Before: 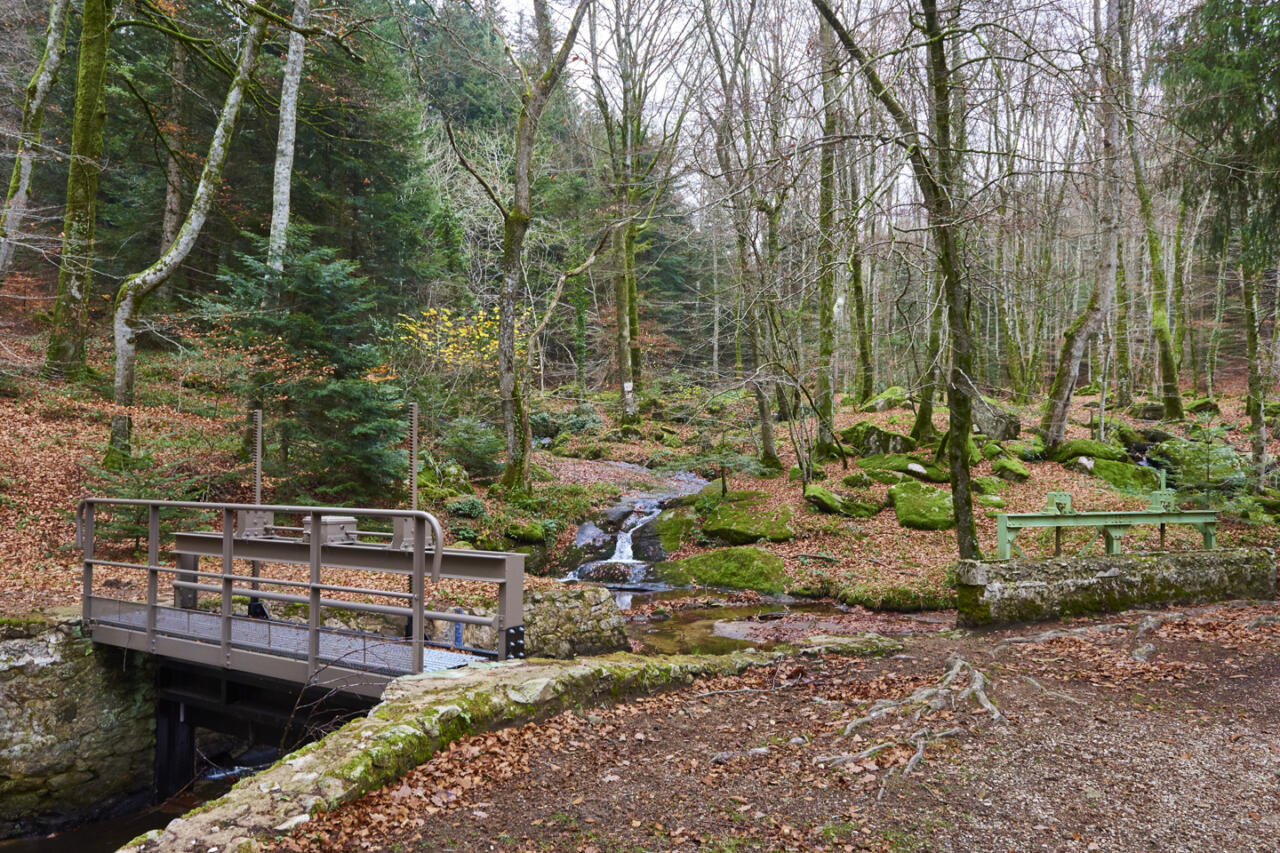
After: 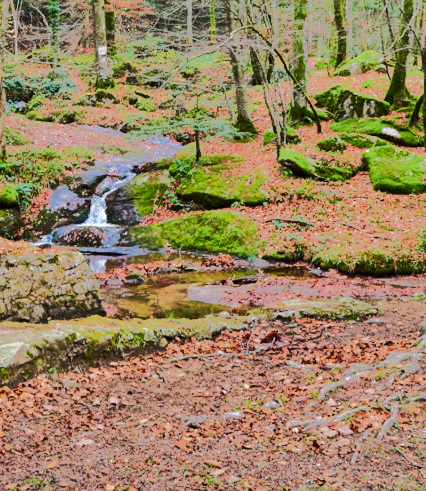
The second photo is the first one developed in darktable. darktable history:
crop: left 41.097%, top 39.47%, right 25.595%, bottom 2.936%
tone equalizer: -8 EV -0.521 EV, -7 EV -0.282 EV, -6 EV -0.121 EV, -5 EV 0.424 EV, -4 EV 0.992 EV, -3 EV 0.798 EV, -2 EV -0.011 EV, -1 EV 0.13 EV, +0 EV -0.012 EV, edges refinement/feathering 500, mask exposure compensation -1.57 EV, preserve details no
